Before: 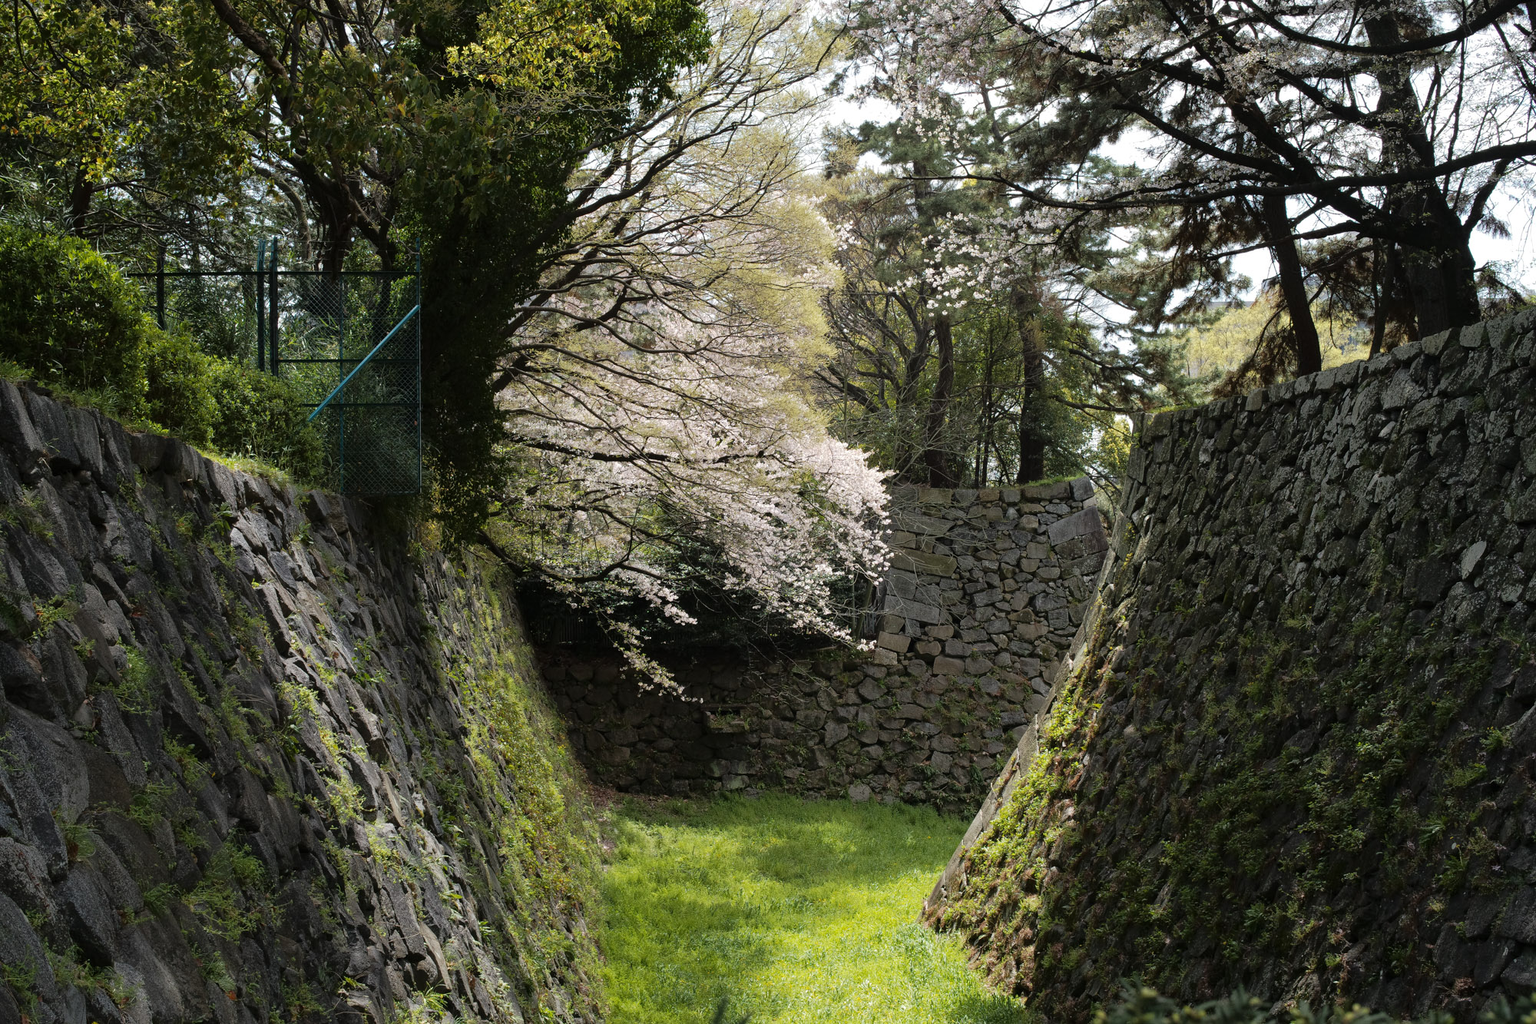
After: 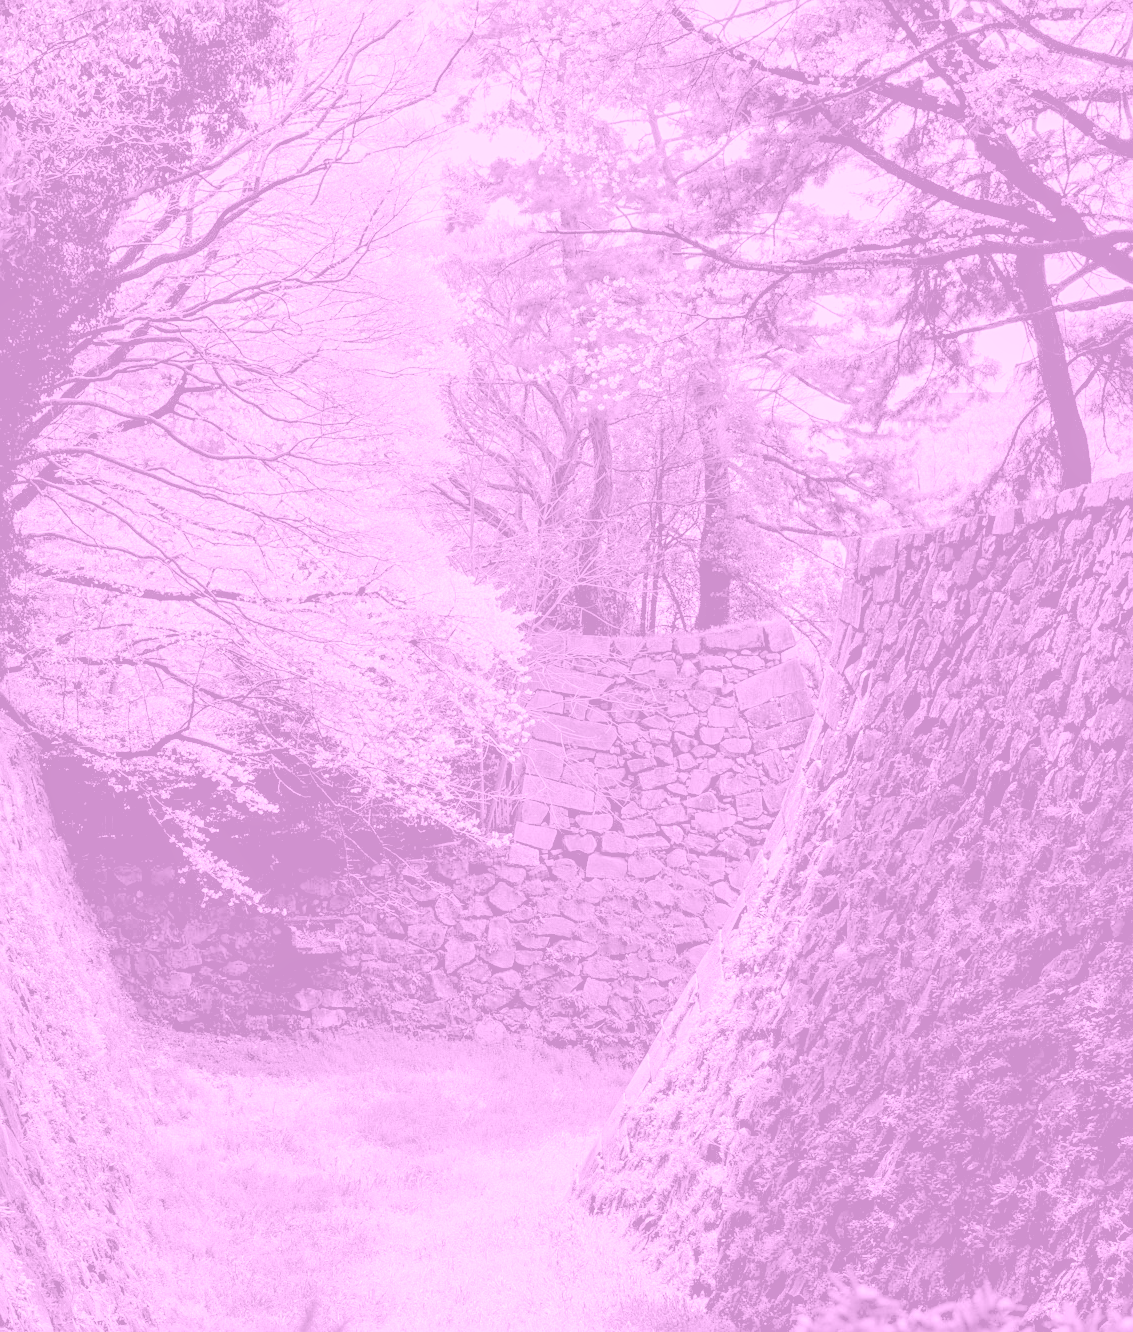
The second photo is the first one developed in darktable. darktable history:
local contrast: on, module defaults
sharpen: radius 2.529, amount 0.323
exposure: exposure -0.151 EV, compensate highlight preservation false
crop: left 31.458%, top 0%, right 11.876%
colorize: hue 331.2°, saturation 75%, source mix 30.28%, lightness 70.52%, version 1
tone equalizer: -8 EV 1 EV, -7 EV 1 EV, -6 EV 1 EV, -5 EV 1 EV, -4 EV 1 EV, -3 EV 0.75 EV, -2 EV 0.5 EV, -1 EV 0.25 EV
rgb levels: preserve colors sum RGB, levels [[0.038, 0.433, 0.934], [0, 0.5, 1], [0, 0.5, 1]]
